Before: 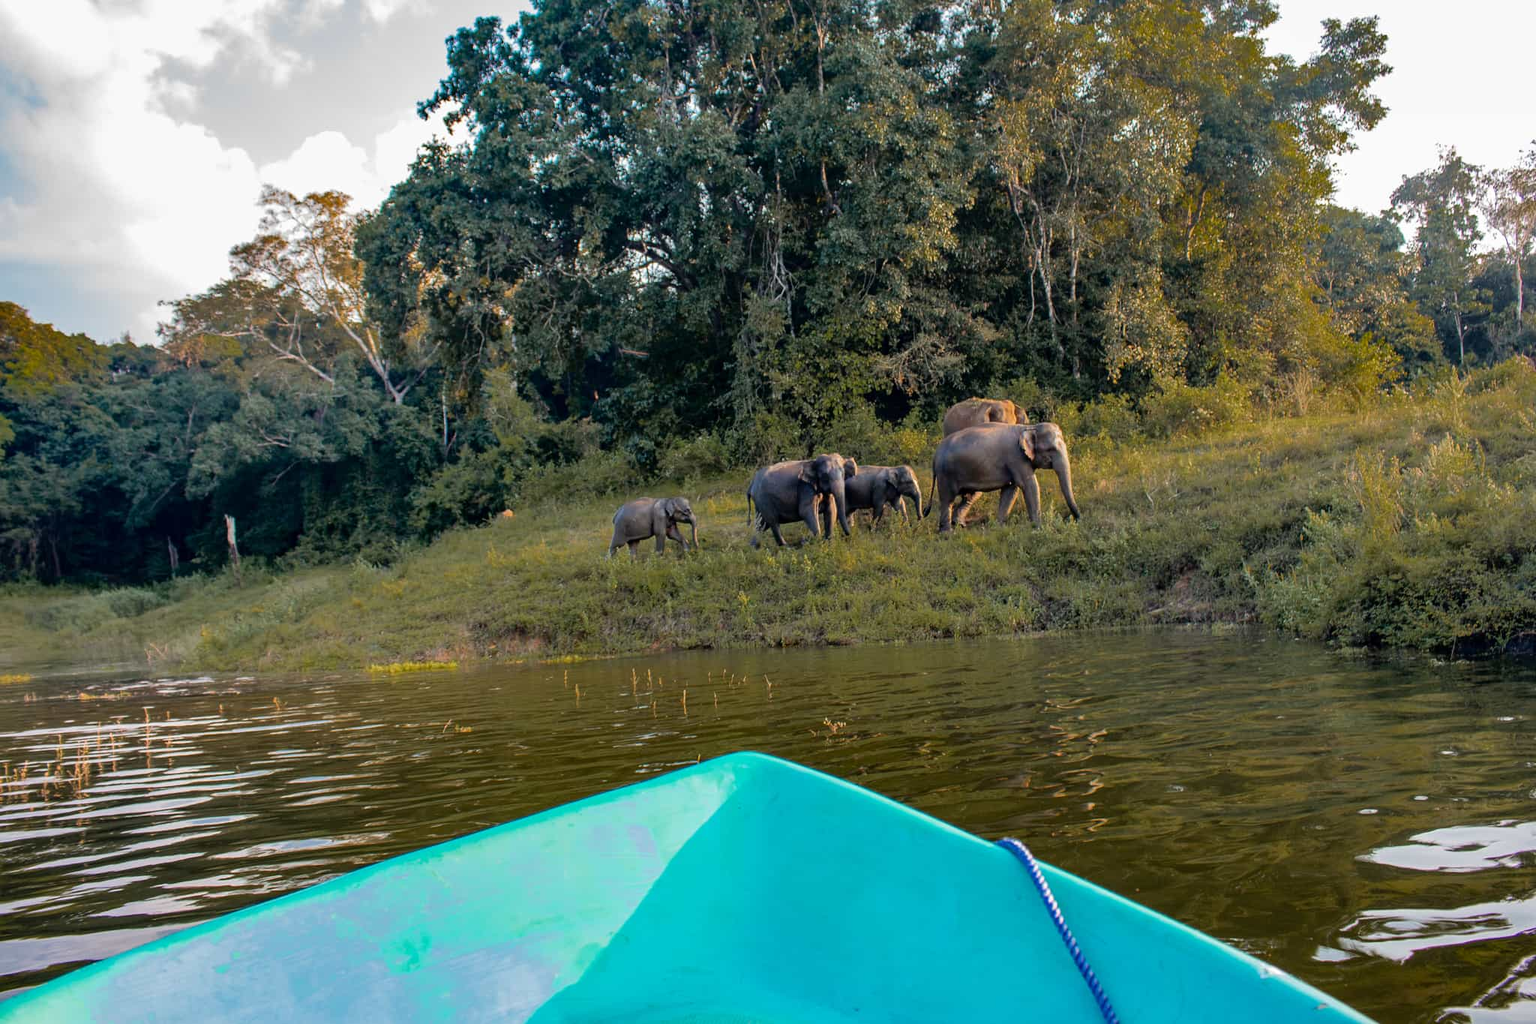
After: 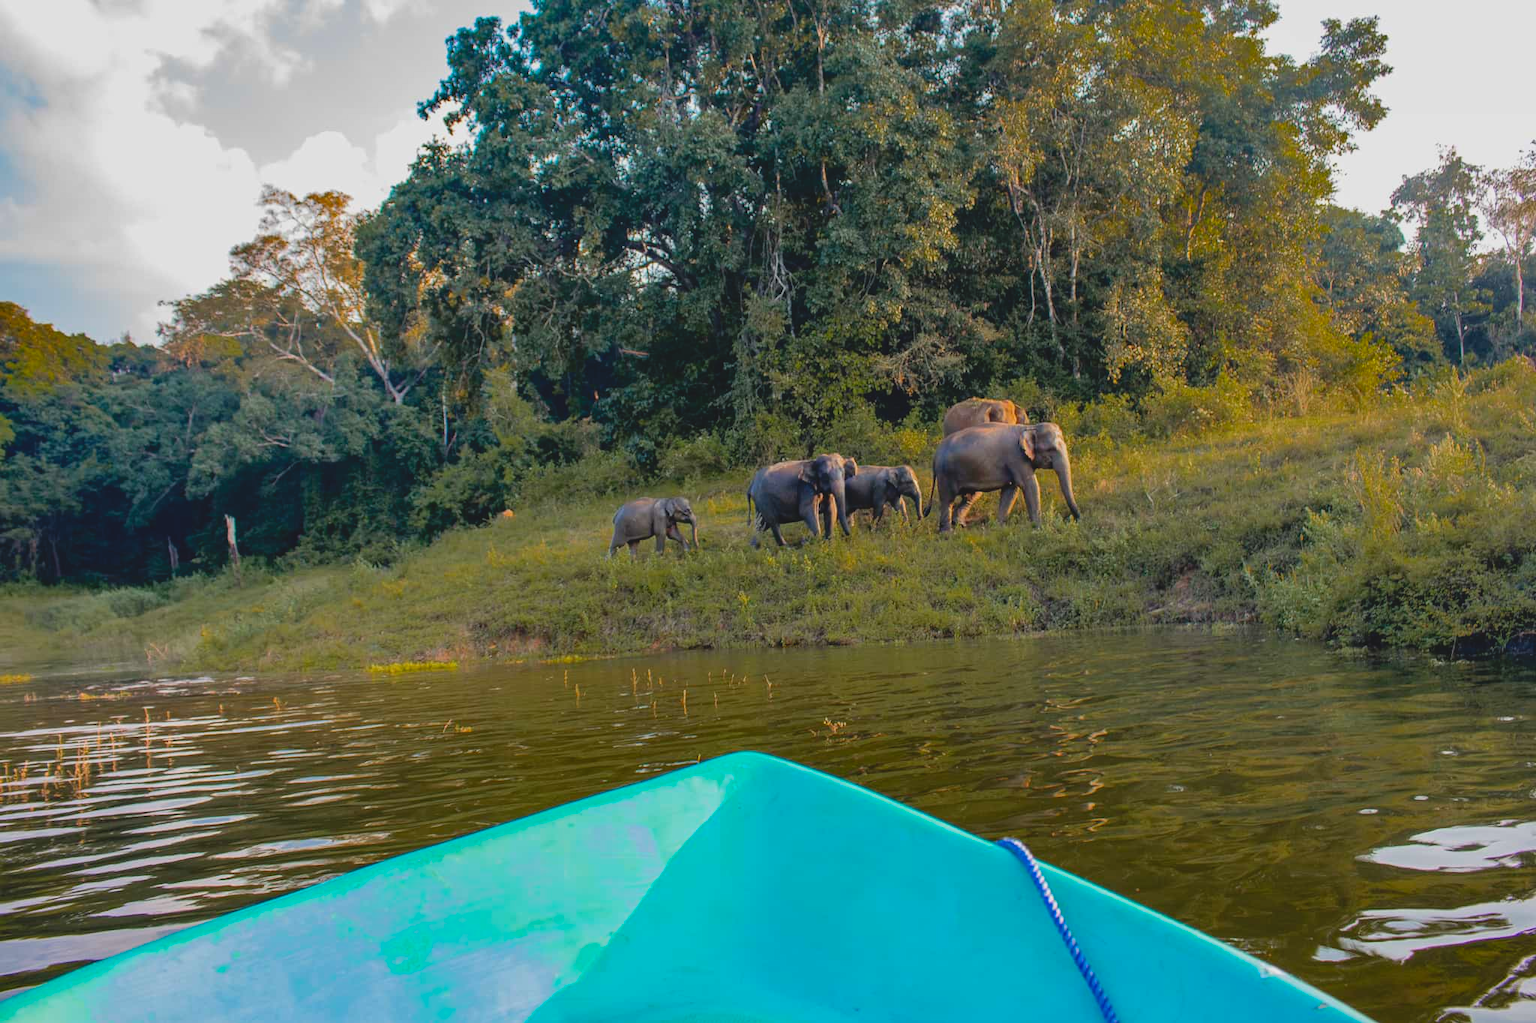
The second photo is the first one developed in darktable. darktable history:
contrast brightness saturation: contrast -0.175, saturation 0.186
